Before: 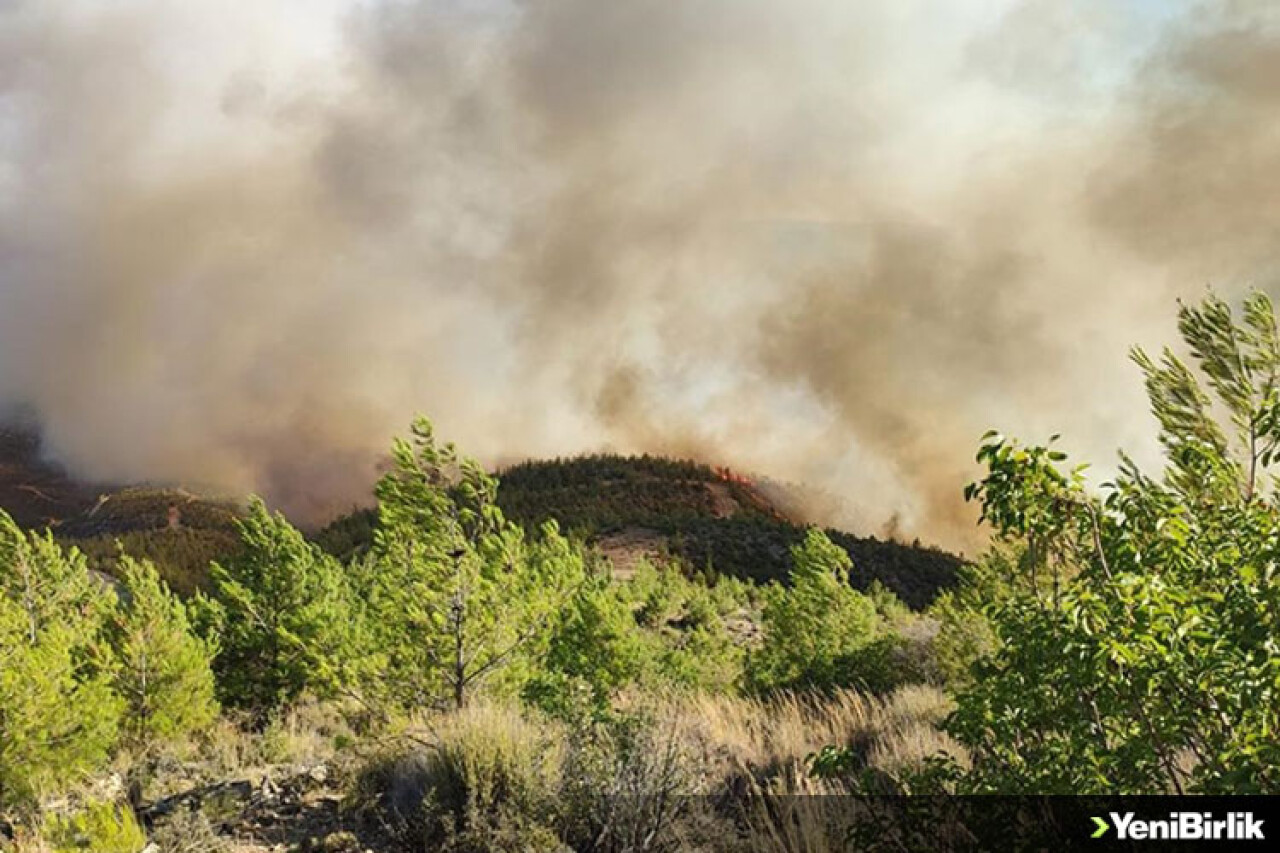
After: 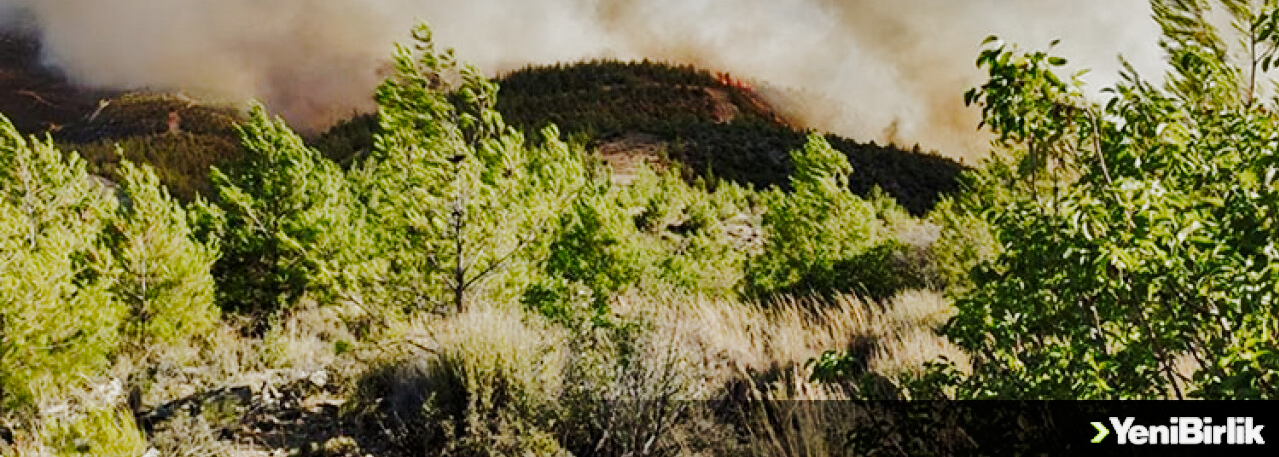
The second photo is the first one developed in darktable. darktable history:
filmic rgb: black relative exposure -16 EV, white relative exposure 2.9 EV, hardness 10, preserve chrominance no, color science v4 (2020), contrast in shadows soft
crop and rotate: top 46.315%, right 0.06%
shadows and highlights: soften with gaussian
tone curve: curves: ch0 [(0, 0) (0.058, 0.022) (0.265, 0.208) (0.41, 0.417) (0.485, 0.524) (0.638, 0.673) (0.845, 0.828) (0.994, 0.964)]; ch1 [(0, 0) (0.136, 0.146) (0.317, 0.34) (0.382, 0.408) (0.469, 0.482) (0.498, 0.497) (0.557, 0.573) (0.644, 0.643) (0.725, 0.765) (1, 1)]; ch2 [(0, 0) (0.352, 0.403) (0.45, 0.469) (0.502, 0.504) (0.54, 0.524) (0.592, 0.566) (0.638, 0.599) (1, 1)], preserve colors none
